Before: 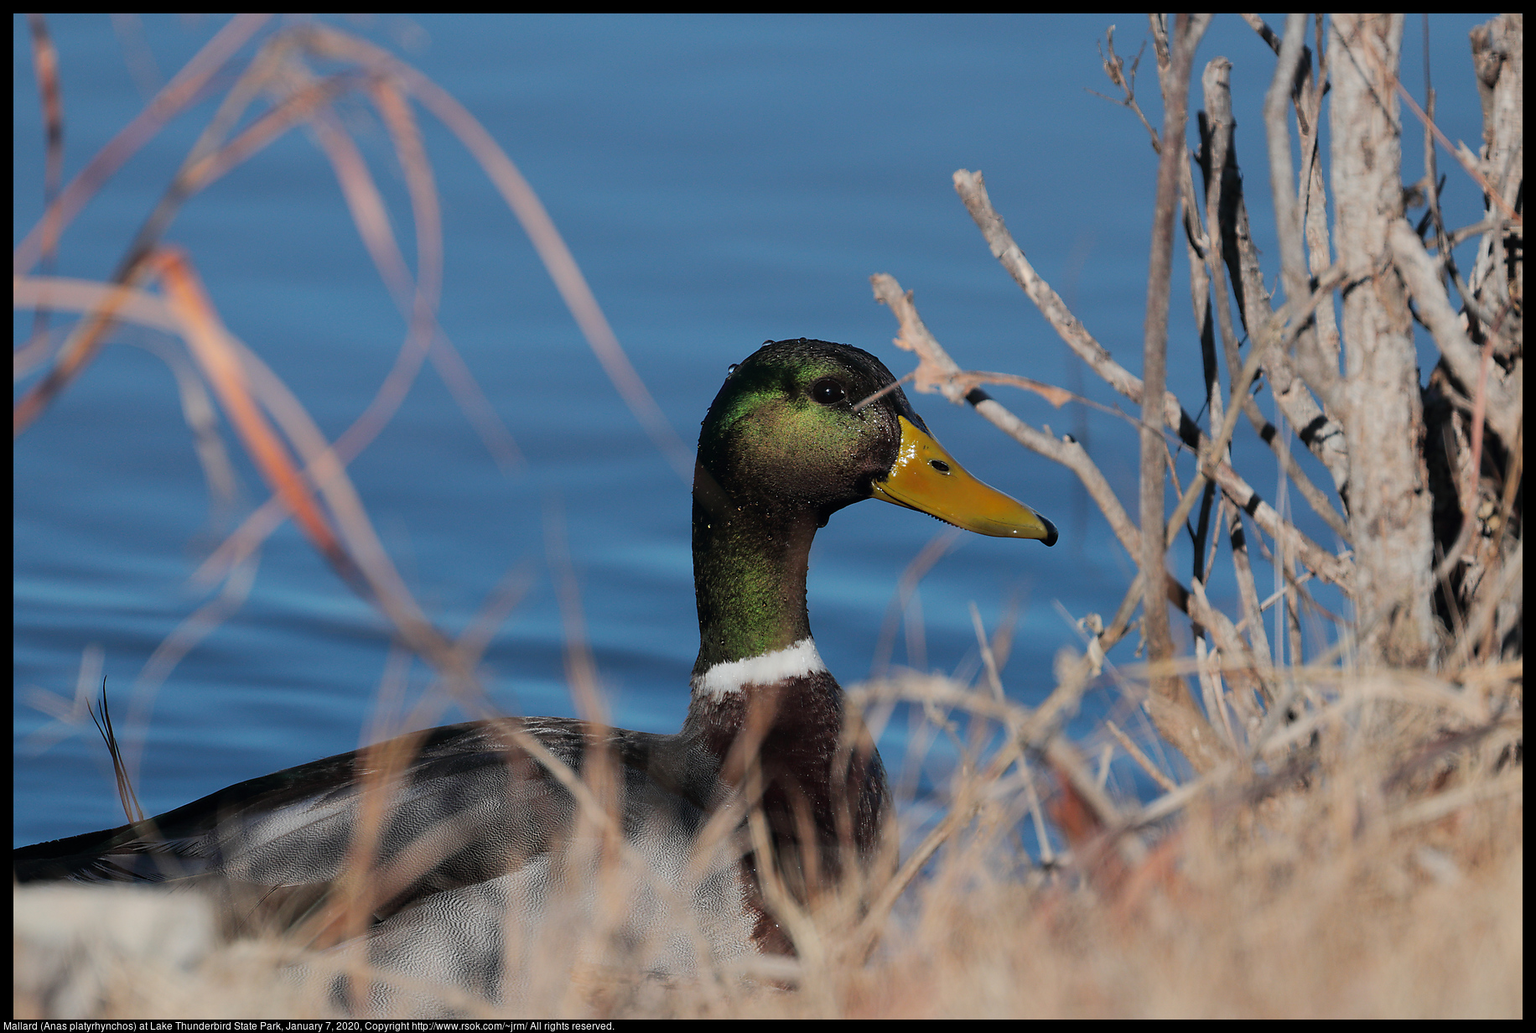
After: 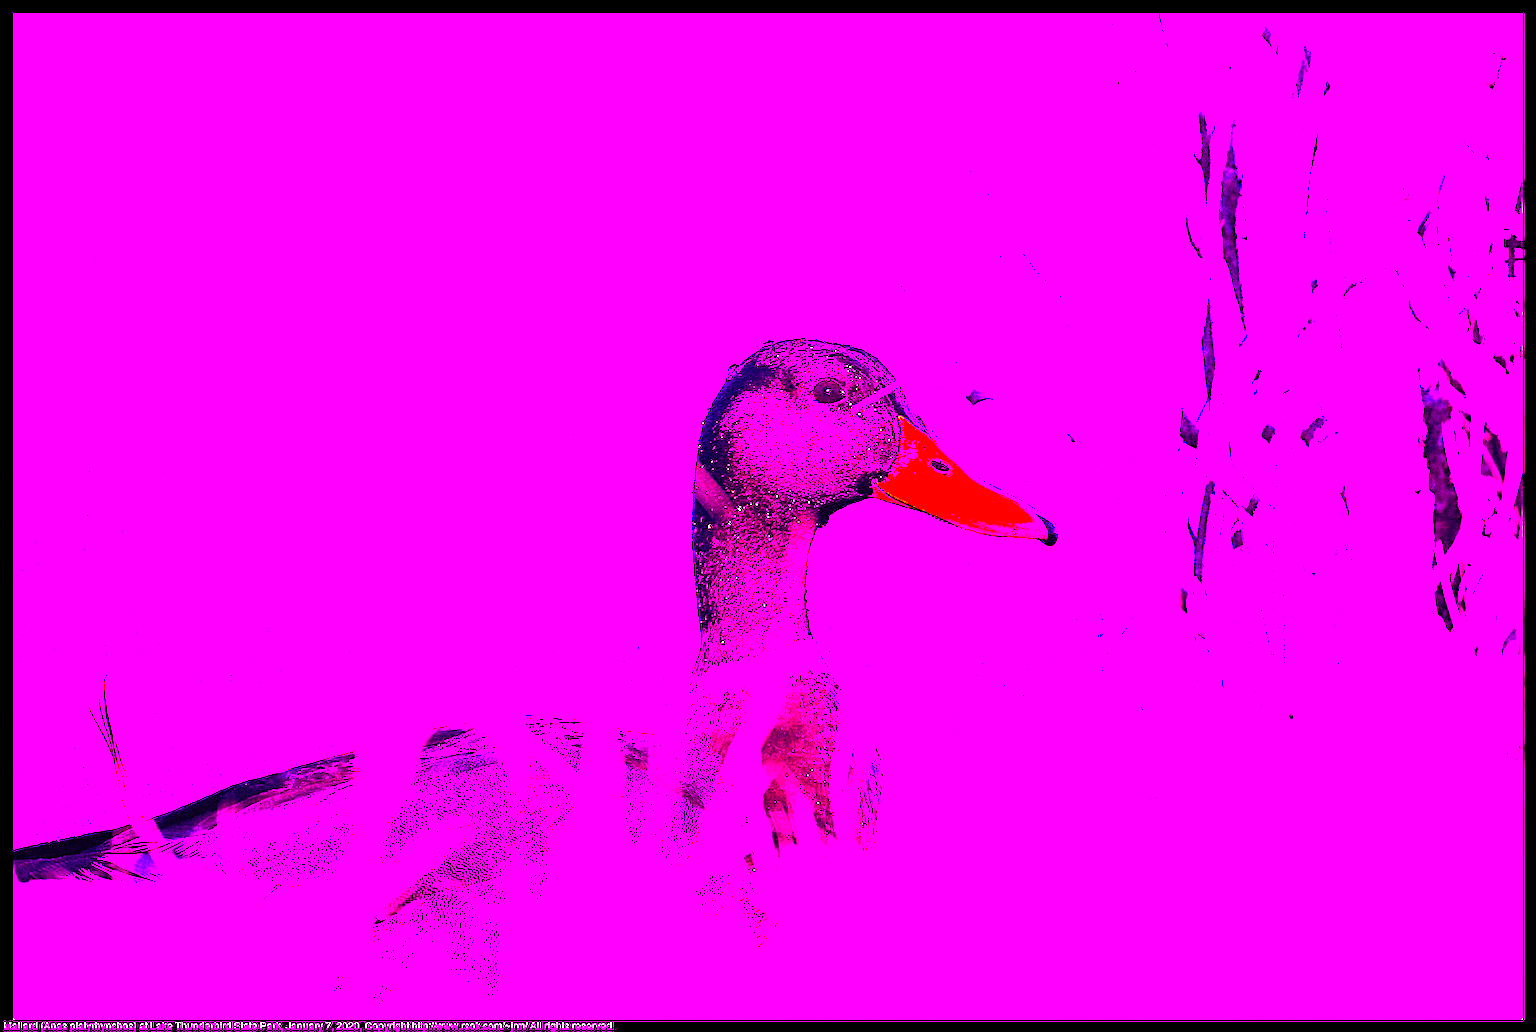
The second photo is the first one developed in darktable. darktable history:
sharpen: amount 1
color balance rgb: linear chroma grading › global chroma 15%, perceptual saturation grading › global saturation 30%
white balance: red 8, blue 8
